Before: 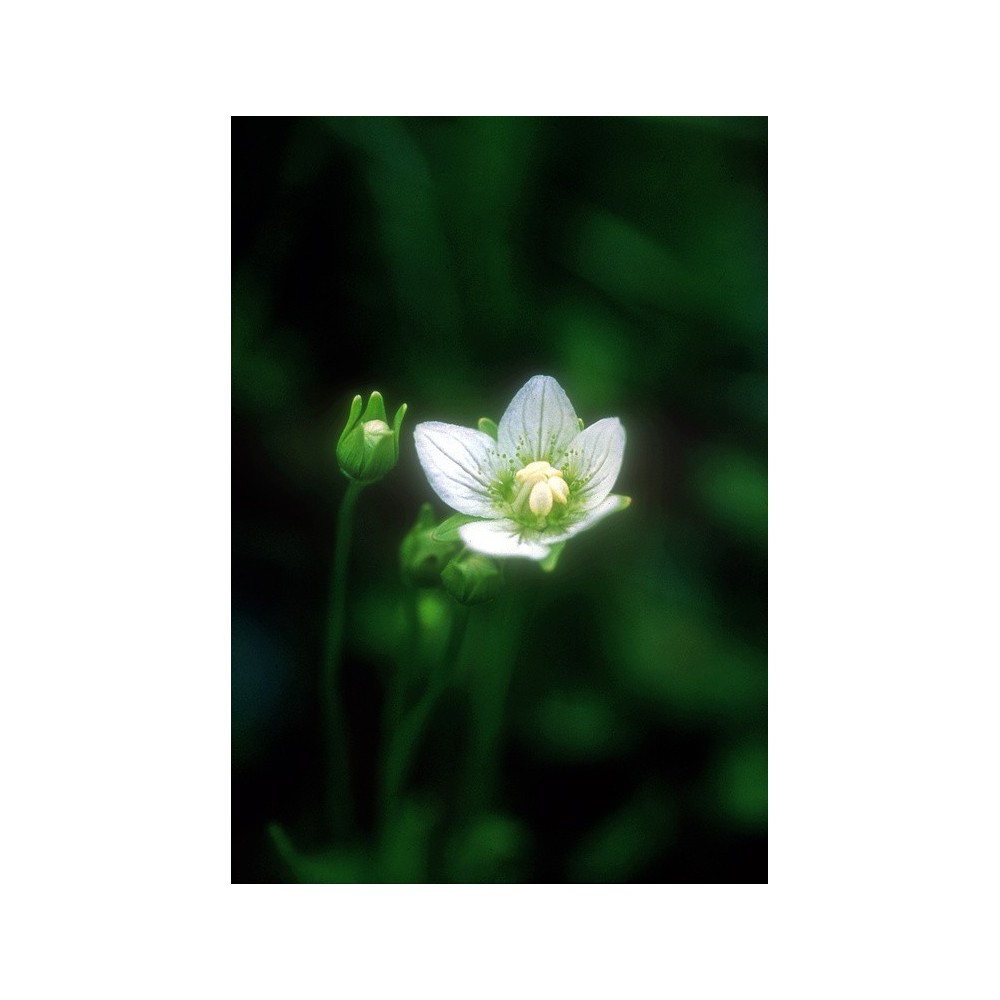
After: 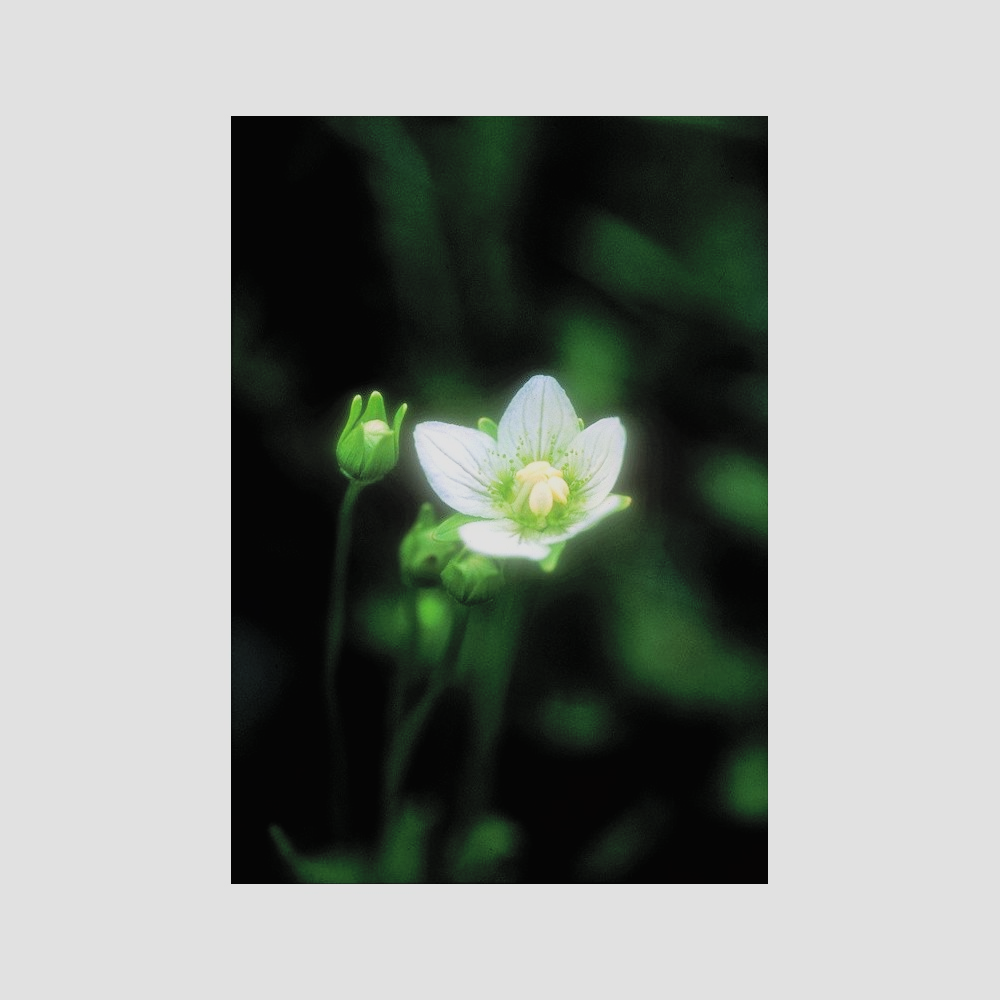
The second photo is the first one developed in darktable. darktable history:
exposure: exposure -0.151 EV, compensate highlight preservation false
contrast brightness saturation: contrast 0.1, brightness 0.3, saturation 0.14
filmic rgb: black relative exposure -9.22 EV, white relative exposure 6.77 EV, hardness 3.07, contrast 1.05
